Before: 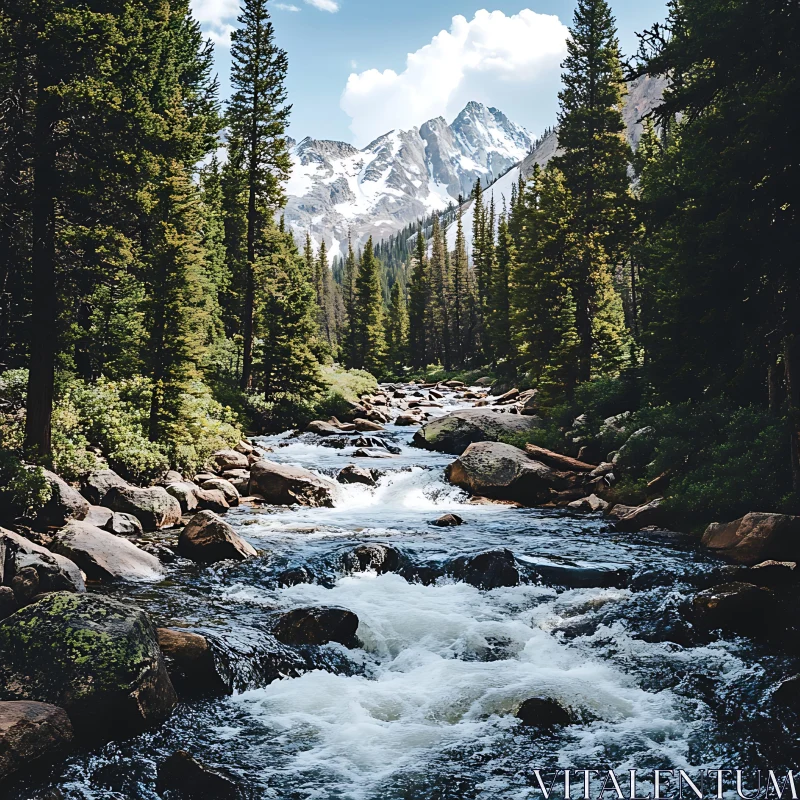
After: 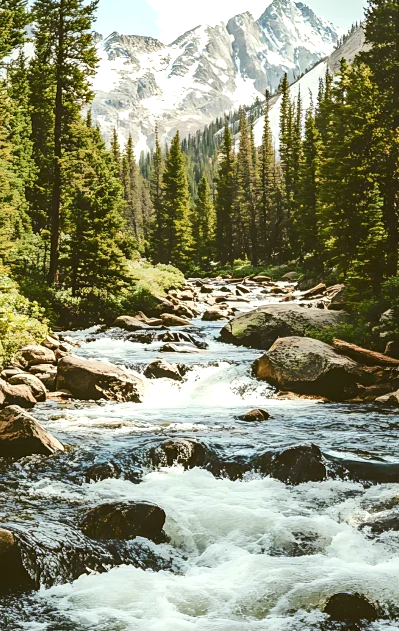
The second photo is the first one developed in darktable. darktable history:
crop and rotate: angle 0.023°, left 24.226%, top 13.123%, right 25.778%, bottom 7.866%
exposure: black level correction 0, exposure 0.5 EV, compensate highlight preservation false
contrast equalizer: octaves 7, y [[0.46, 0.454, 0.451, 0.451, 0.455, 0.46], [0.5 ×6], [0.5 ×6], [0 ×6], [0 ×6]]
color correction: highlights a* -1.55, highlights b* 10.56, shadows a* 0.358, shadows b* 19.38
local contrast: on, module defaults
